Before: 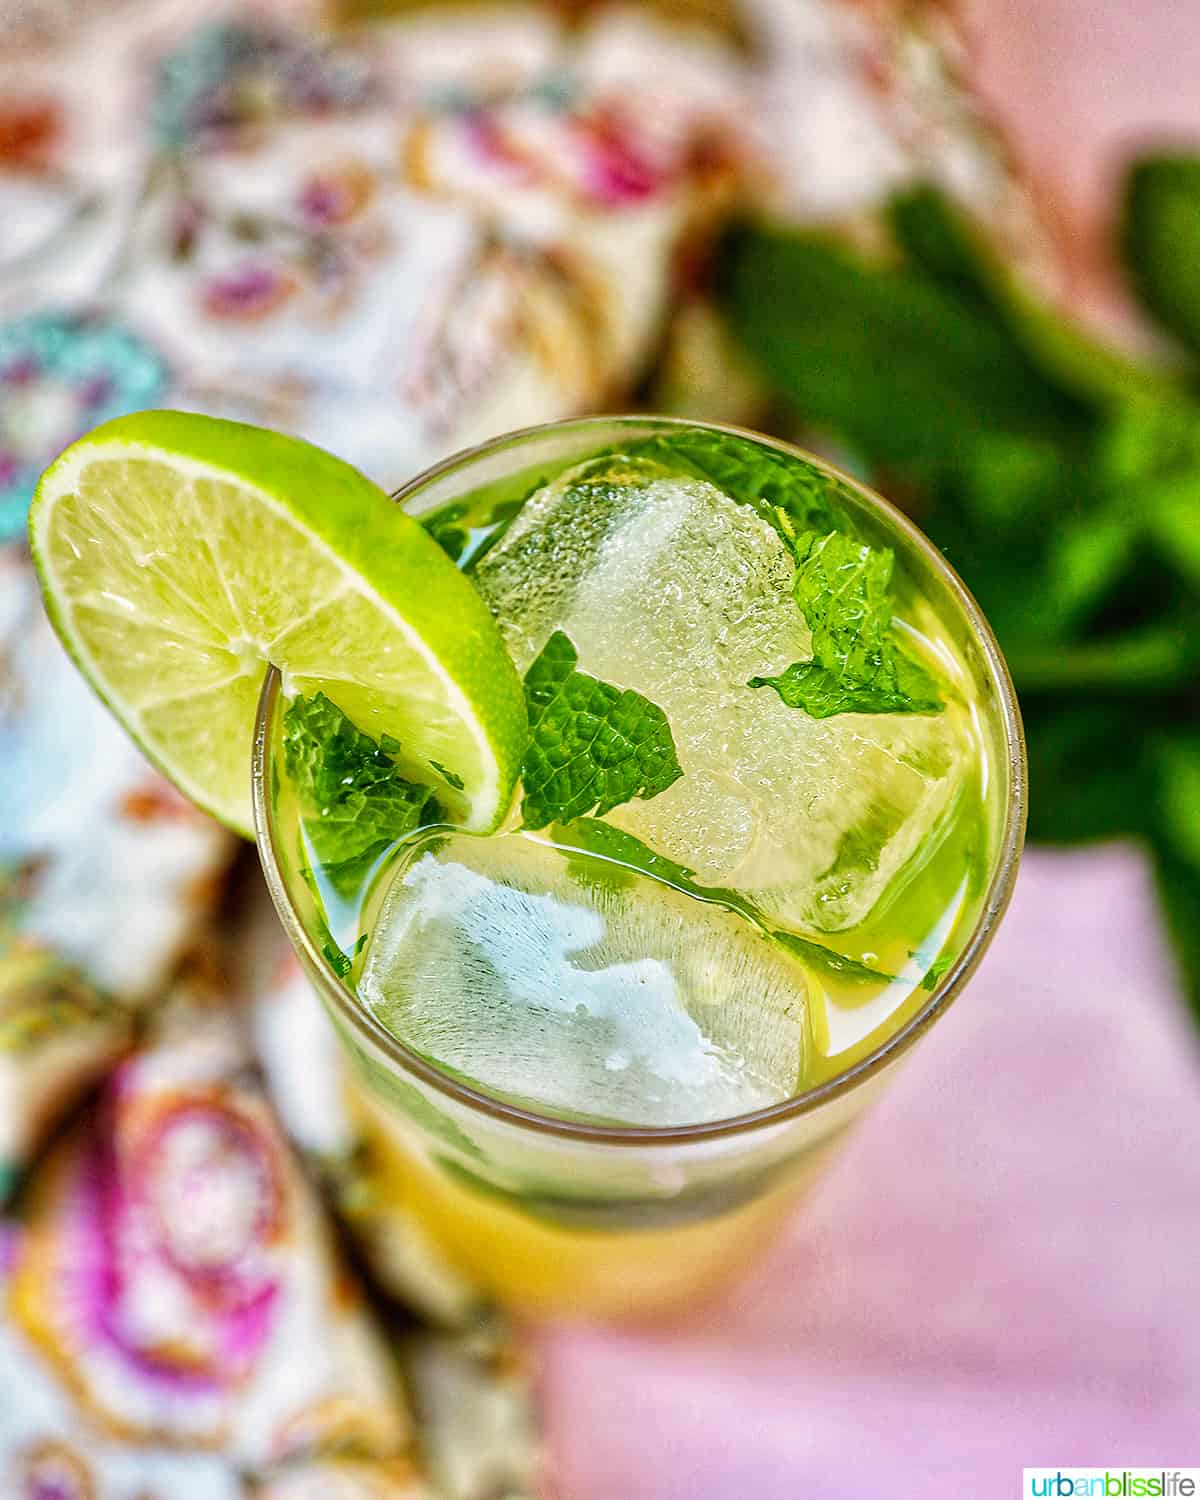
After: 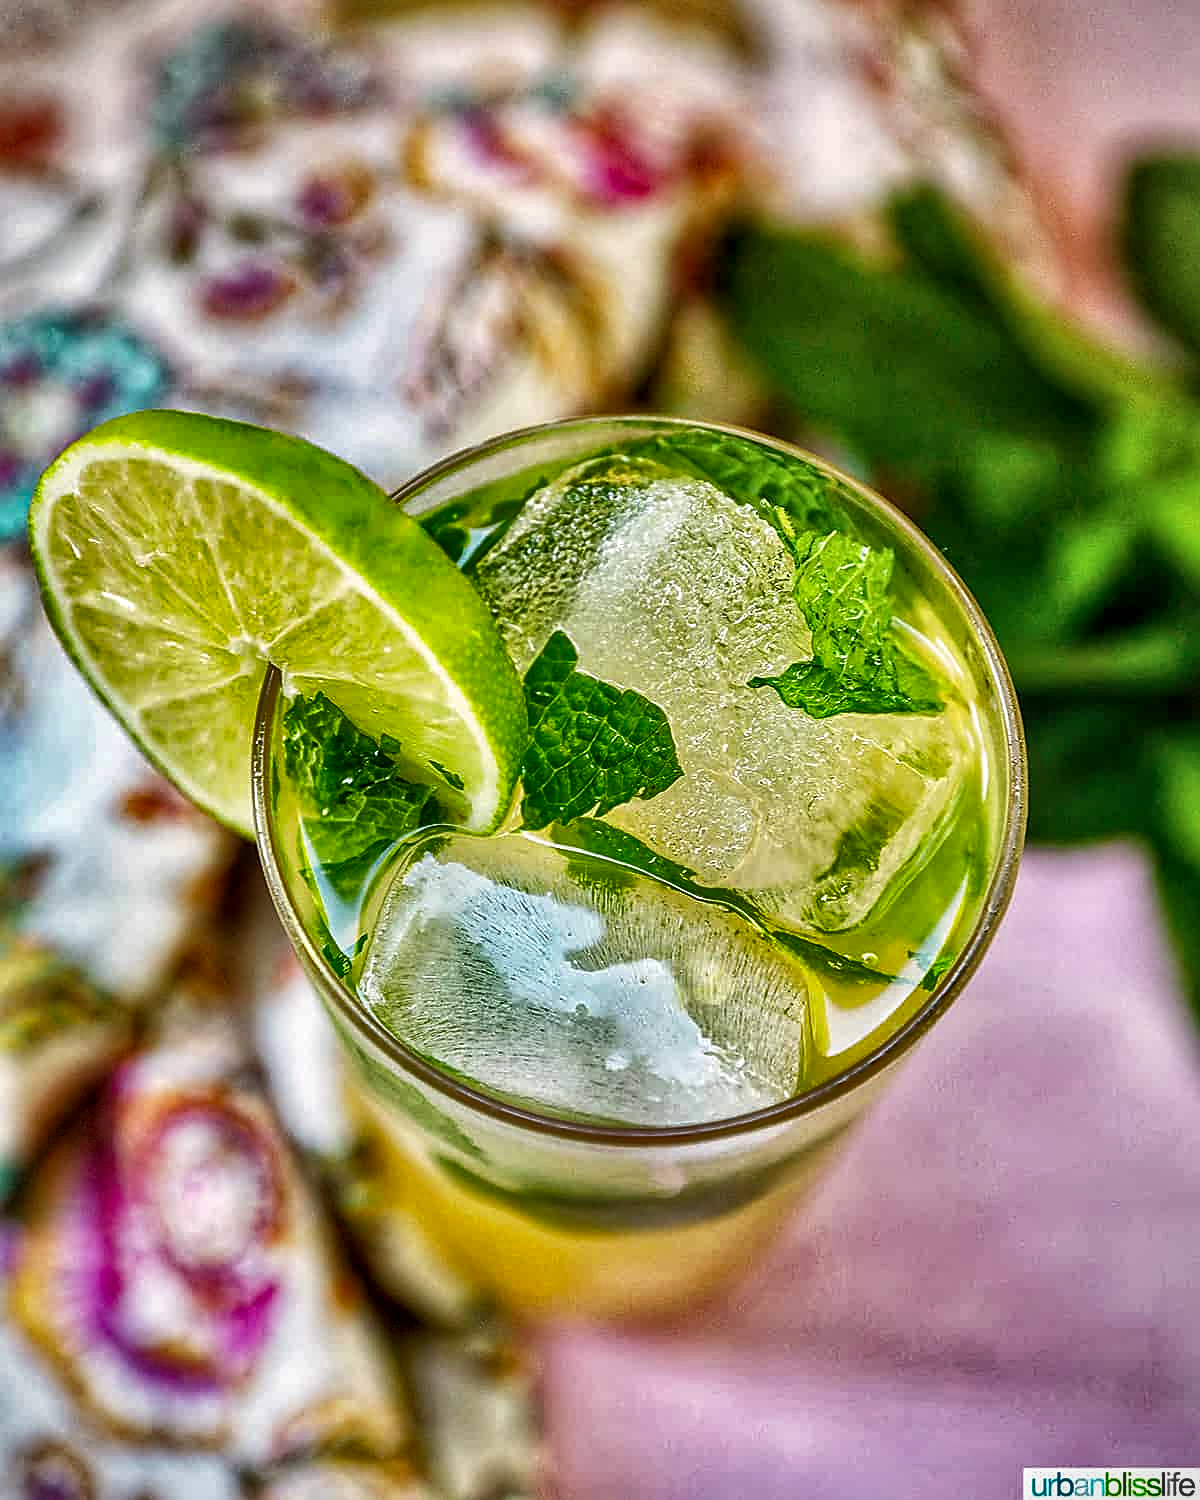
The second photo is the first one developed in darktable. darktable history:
vignetting: fall-off radius 94.69%, dithering 8-bit output
sharpen: on, module defaults
local contrast: on, module defaults
shadows and highlights: white point adjustment 0.162, highlights -69.71, highlights color adjustment 55.35%, soften with gaussian
contrast equalizer: y [[0.5 ×6], [0.5 ×6], [0.5, 0.5, 0.501, 0.545, 0.707, 0.863], [0 ×6], [0 ×6]]
